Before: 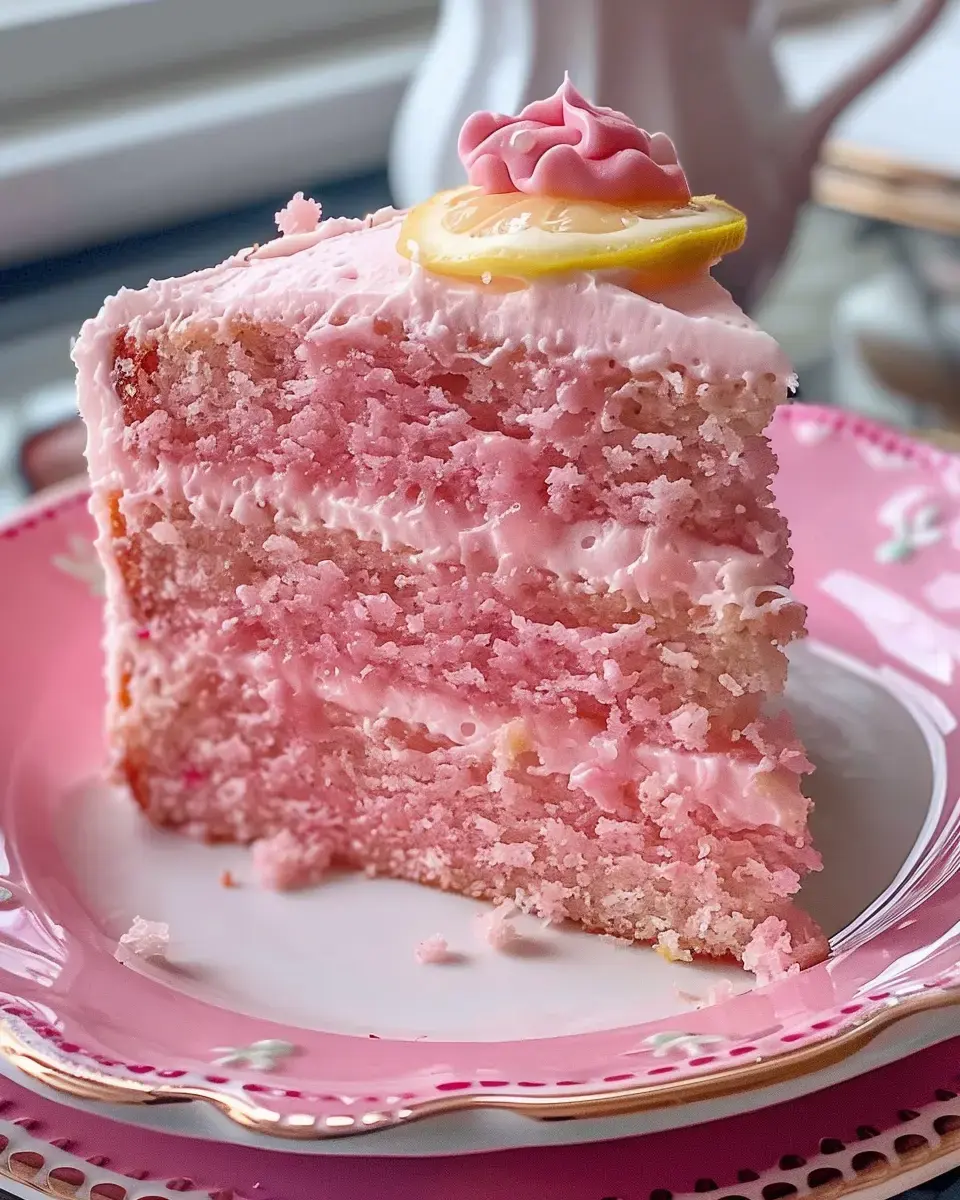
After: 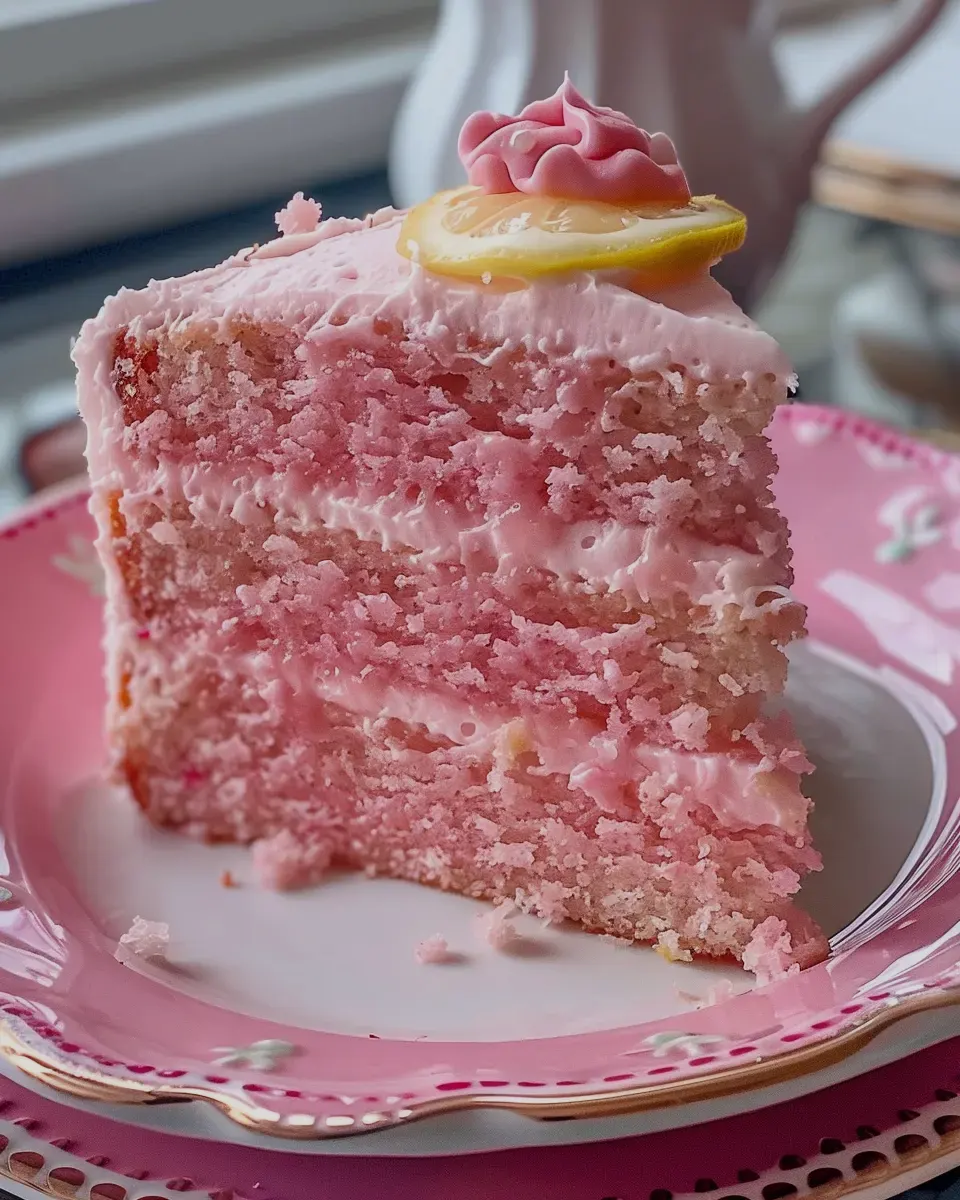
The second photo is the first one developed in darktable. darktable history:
exposure: exposure -0.458 EV, compensate highlight preservation false
